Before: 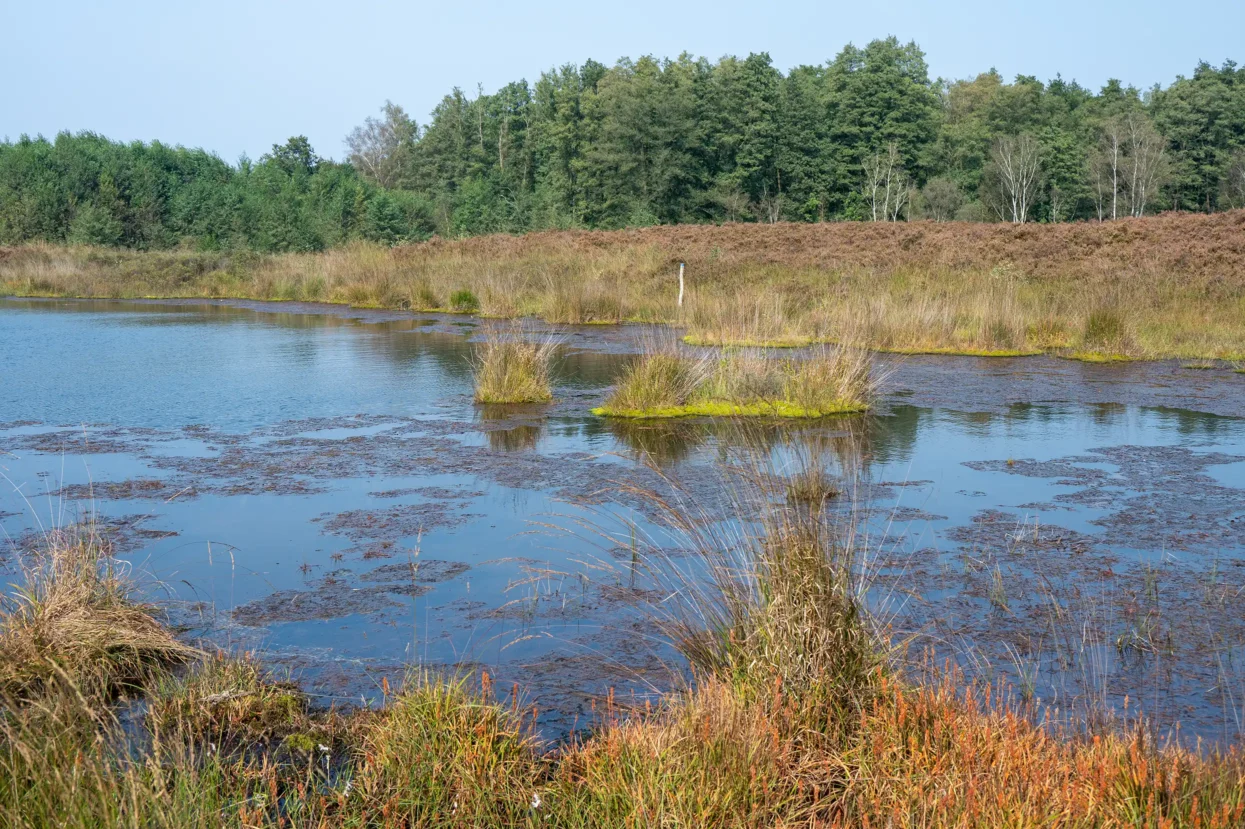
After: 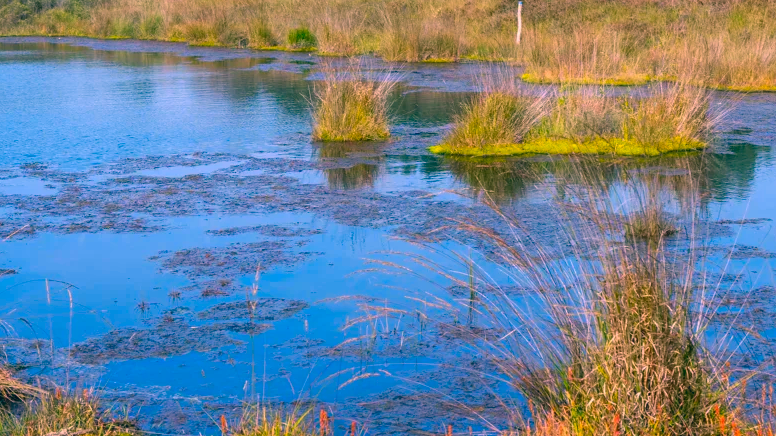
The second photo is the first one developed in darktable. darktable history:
contrast brightness saturation: contrast 0.038, saturation 0.07
crop: left 13.075%, top 31.607%, right 24.555%, bottom 15.752%
color correction: highlights a* 16.36, highlights b* 0.293, shadows a* -14.96, shadows b* -13.94, saturation 1.54
